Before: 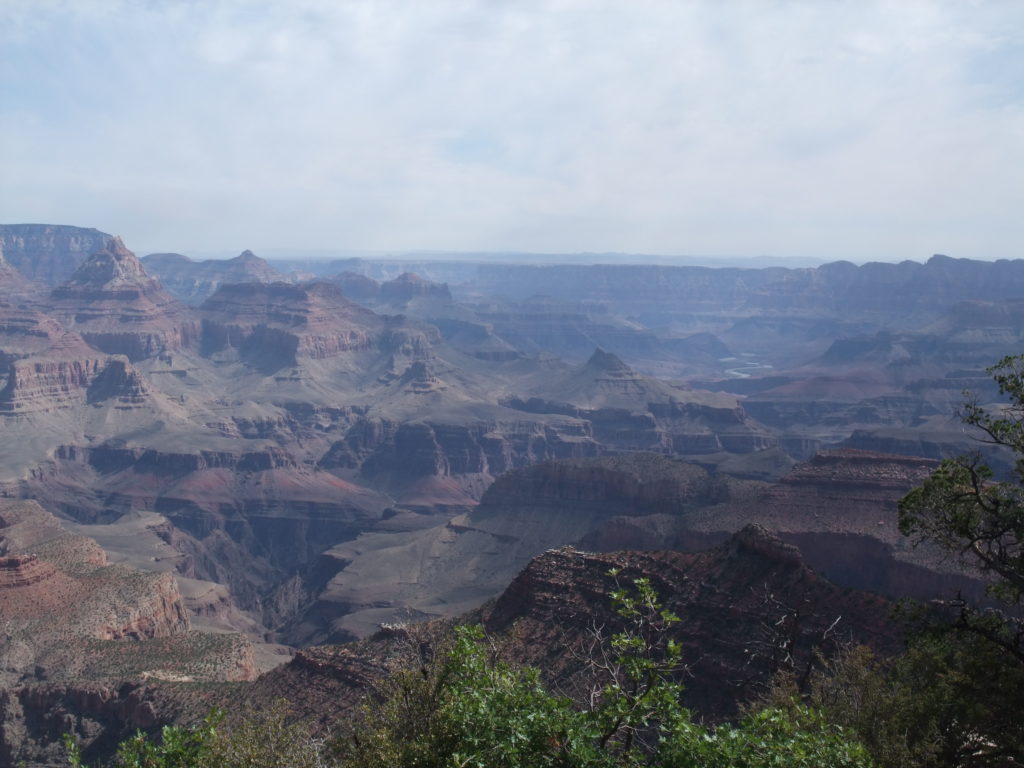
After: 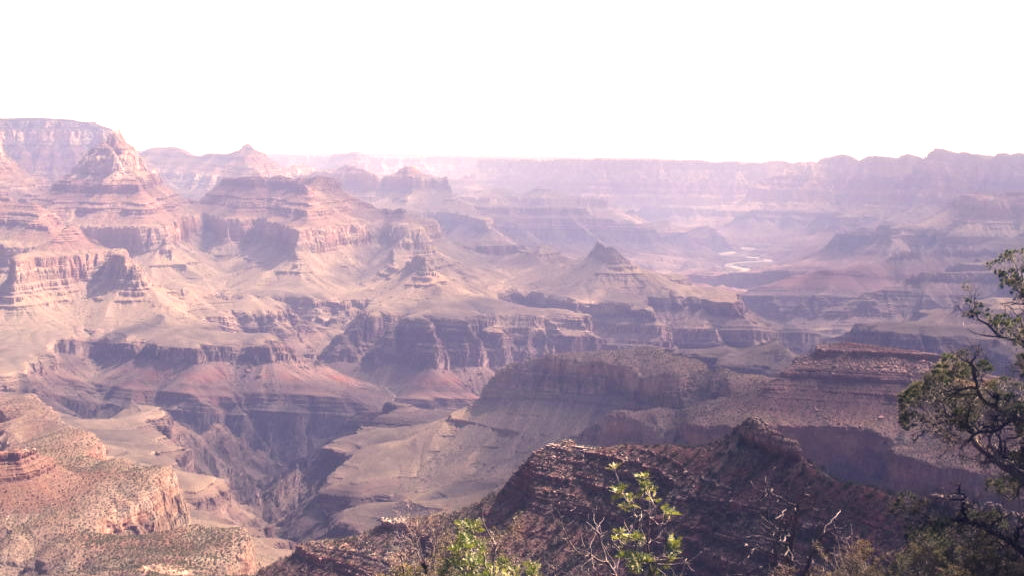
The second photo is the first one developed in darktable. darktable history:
exposure: black level correction 0, exposure 1.388 EV, compensate exposure bias true, compensate highlight preservation false
crop: top 13.819%, bottom 11.169%
color correction: highlights a* 19.59, highlights b* 27.49, shadows a* 3.46, shadows b* -17.28, saturation 0.73
